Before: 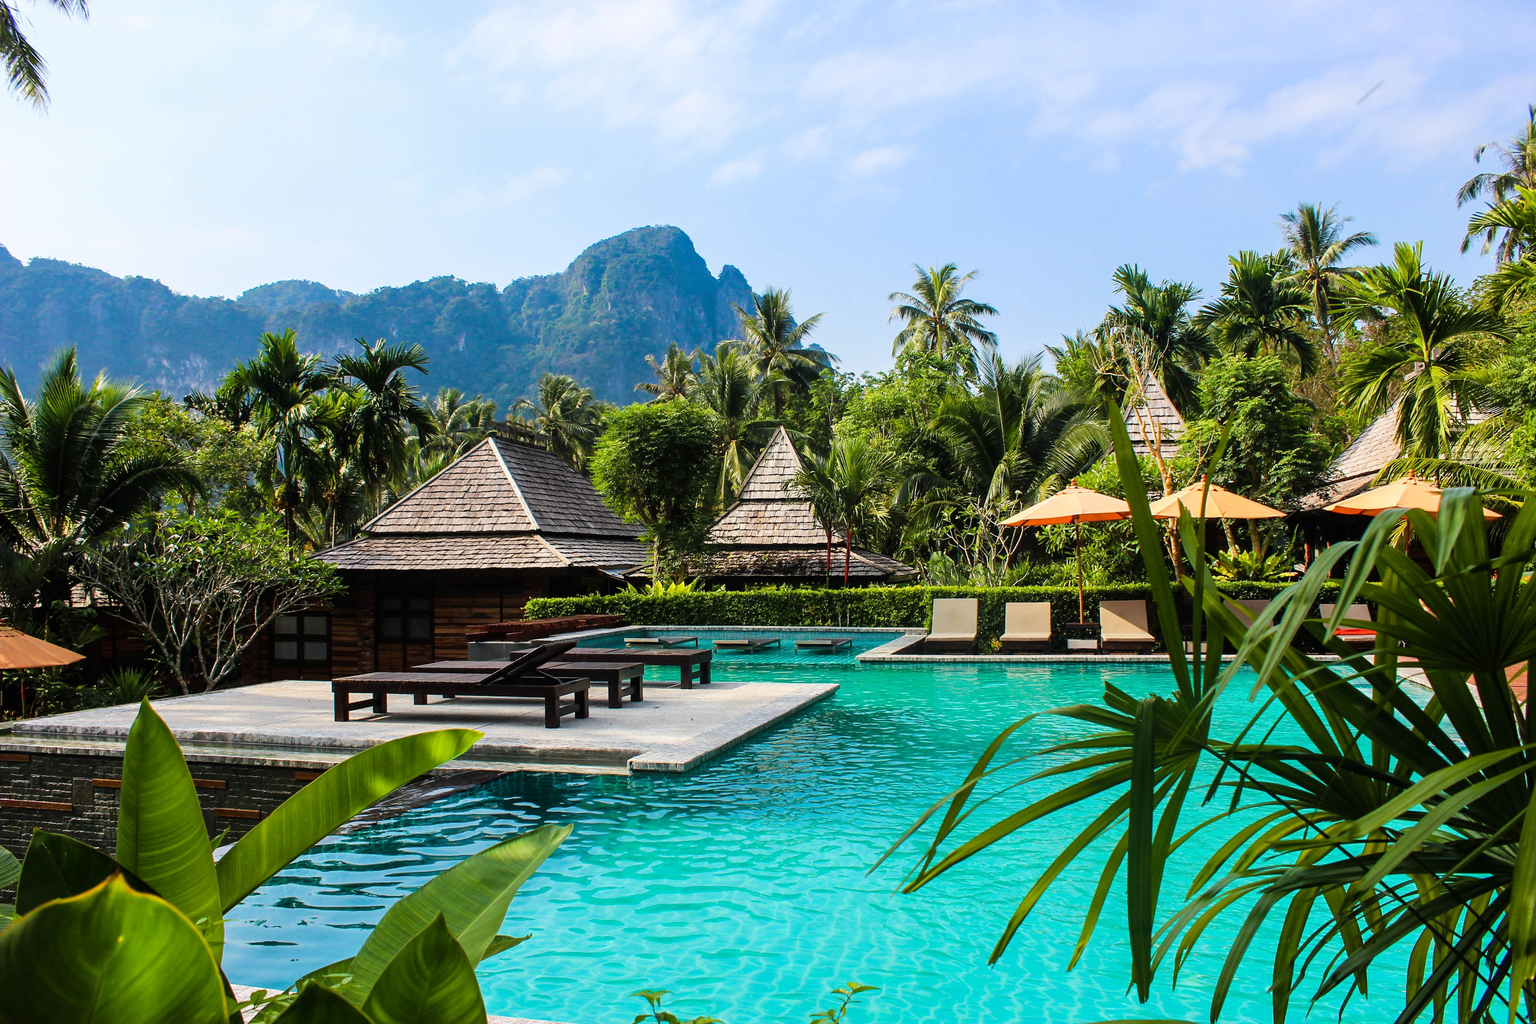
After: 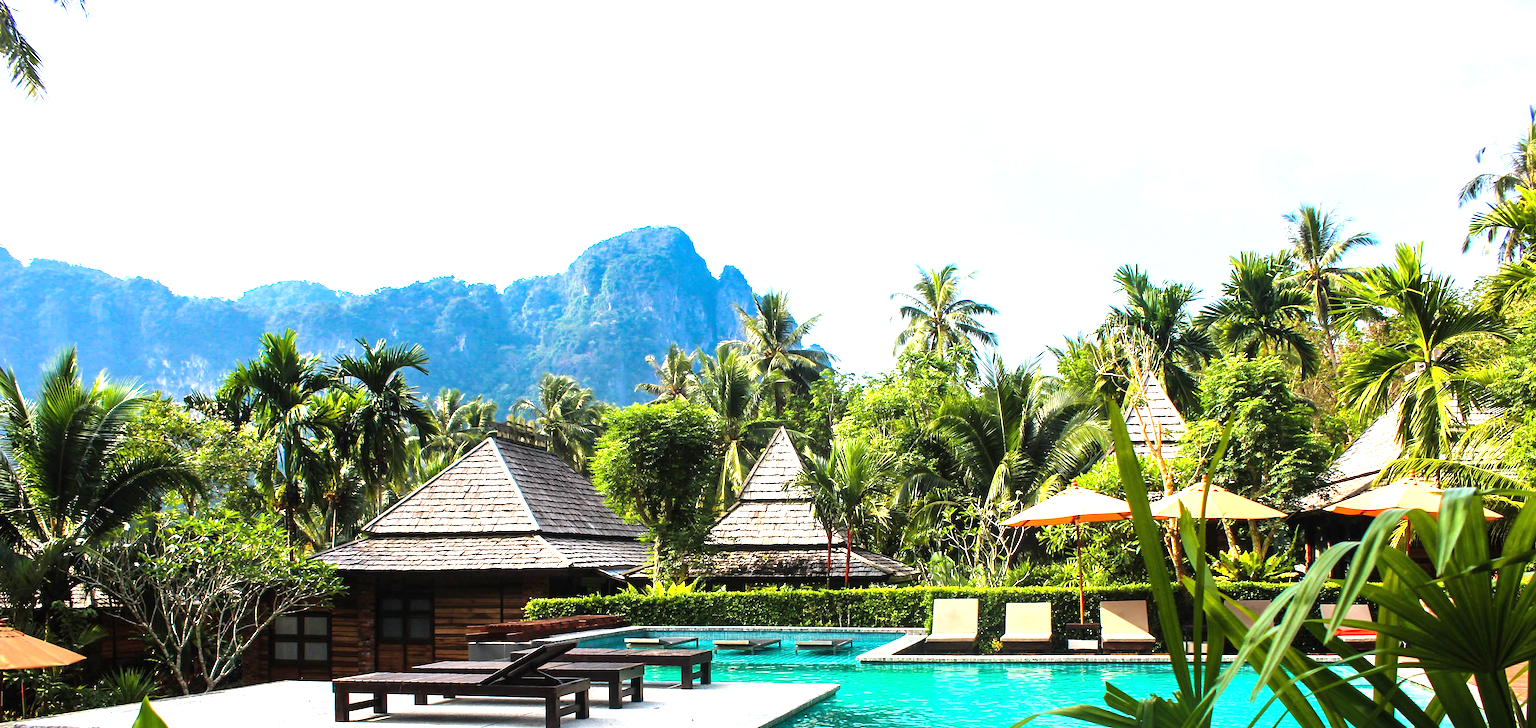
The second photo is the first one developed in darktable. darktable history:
crop: right 0.001%, bottom 28.9%
tone equalizer: mask exposure compensation -0.492 EV
exposure: black level correction 0, exposure 1.2 EV, compensate highlight preservation false
